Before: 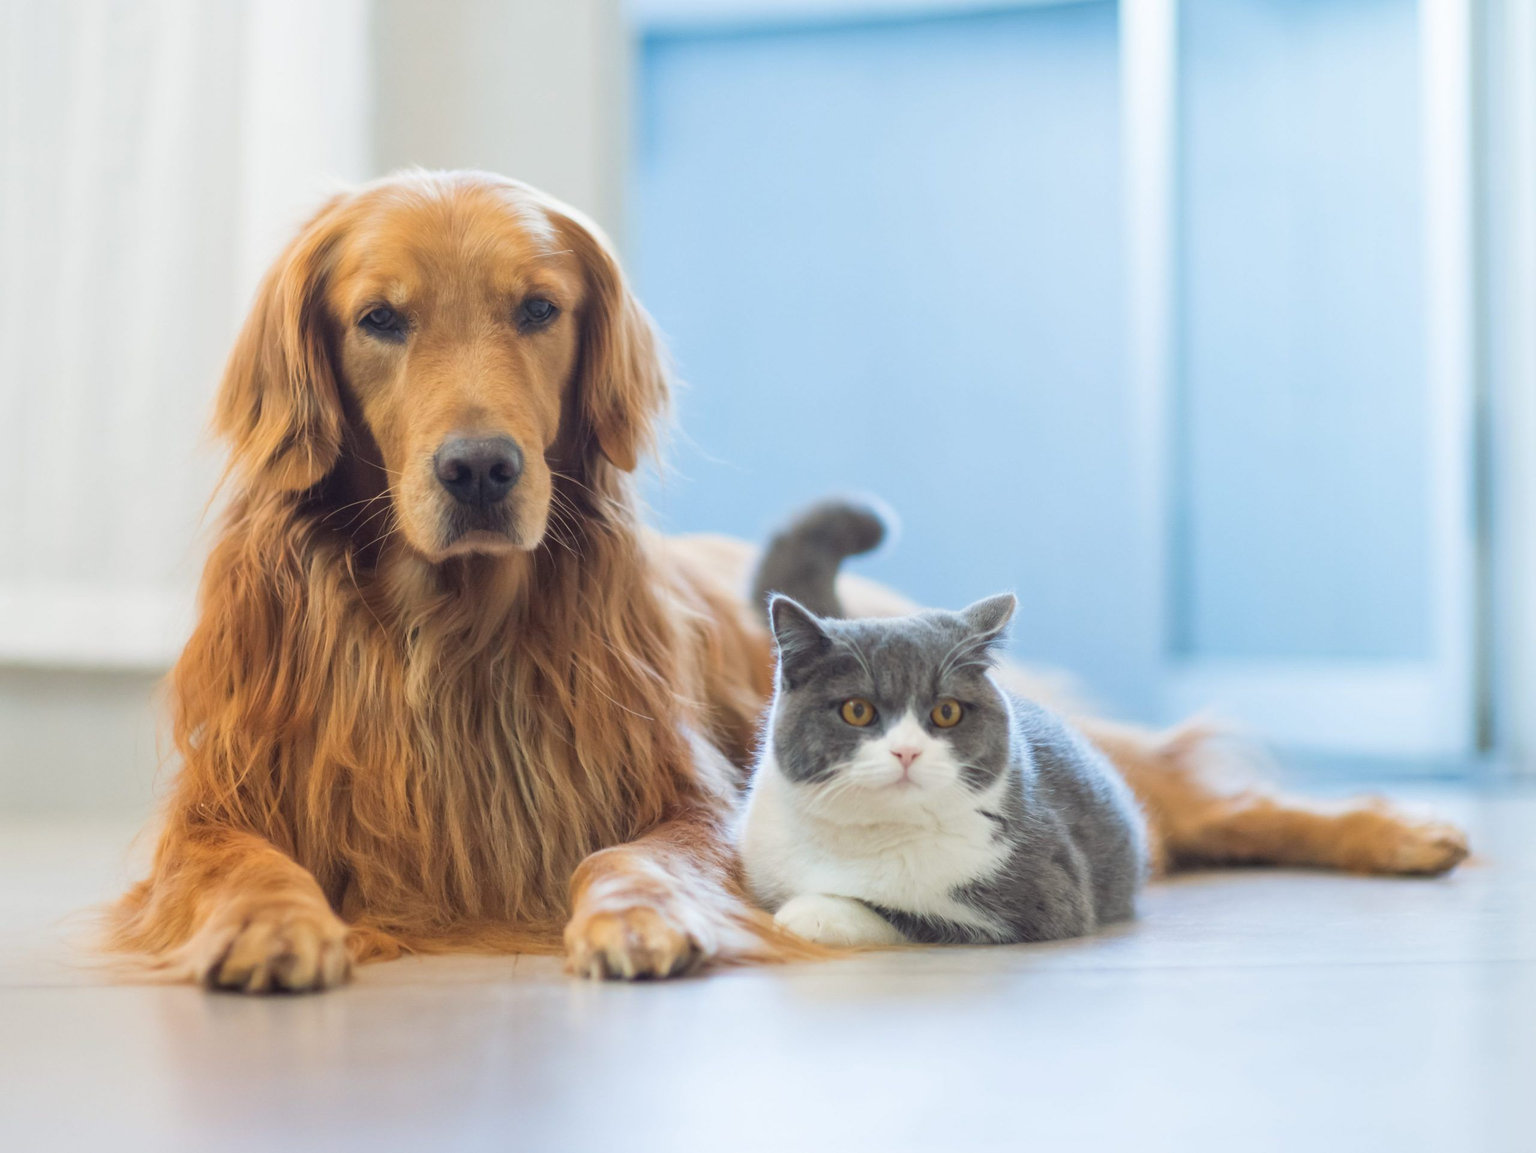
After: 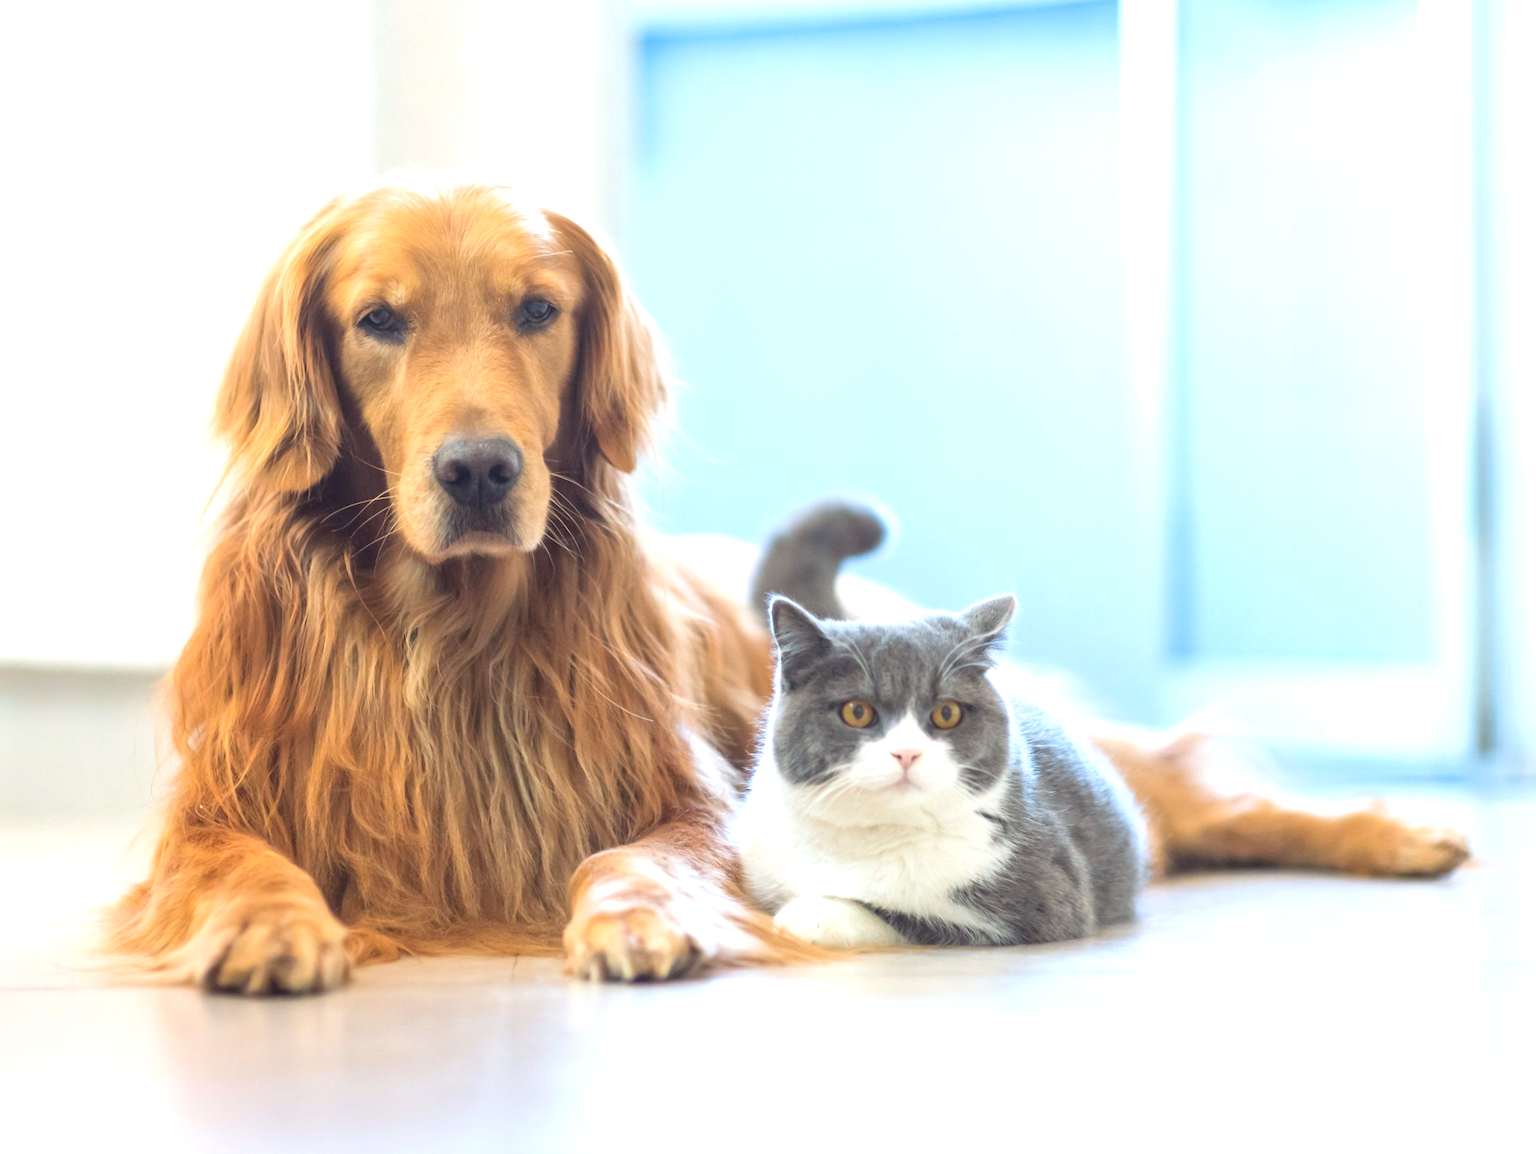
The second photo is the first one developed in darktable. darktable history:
crop: left 0.138%
exposure: black level correction 0, exposure 0.699 EV, compensate exposure bias true, compensate highlight preservation false
